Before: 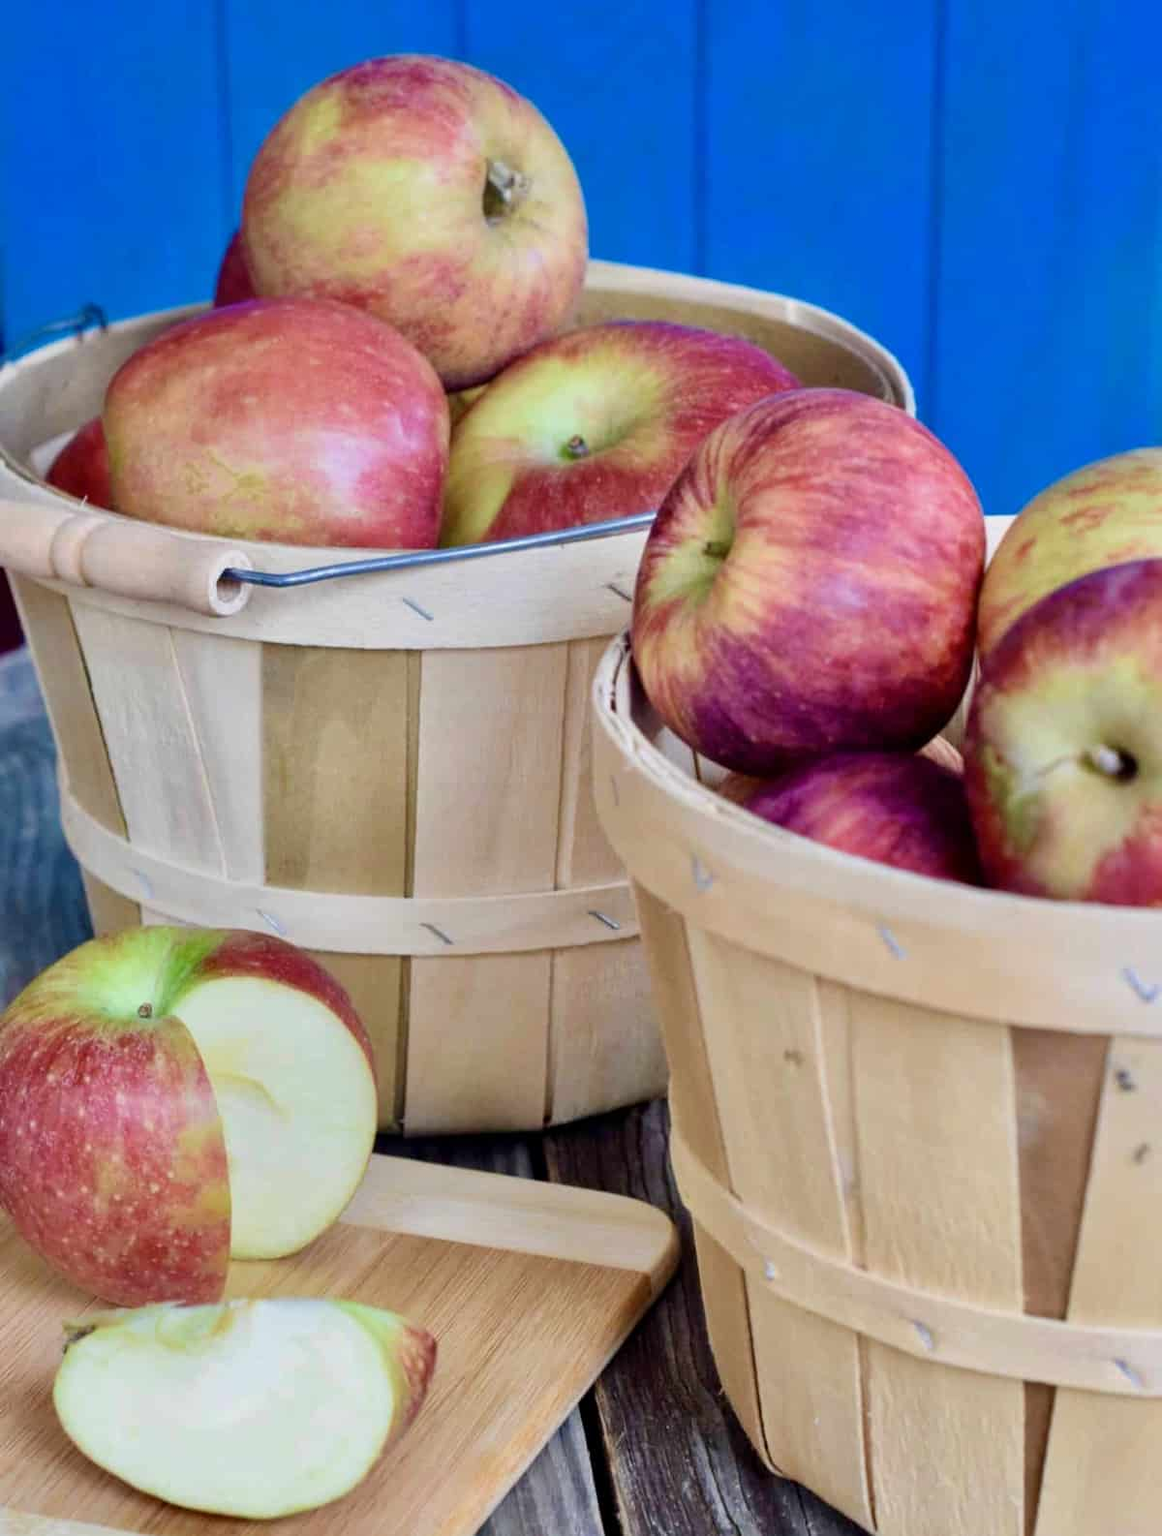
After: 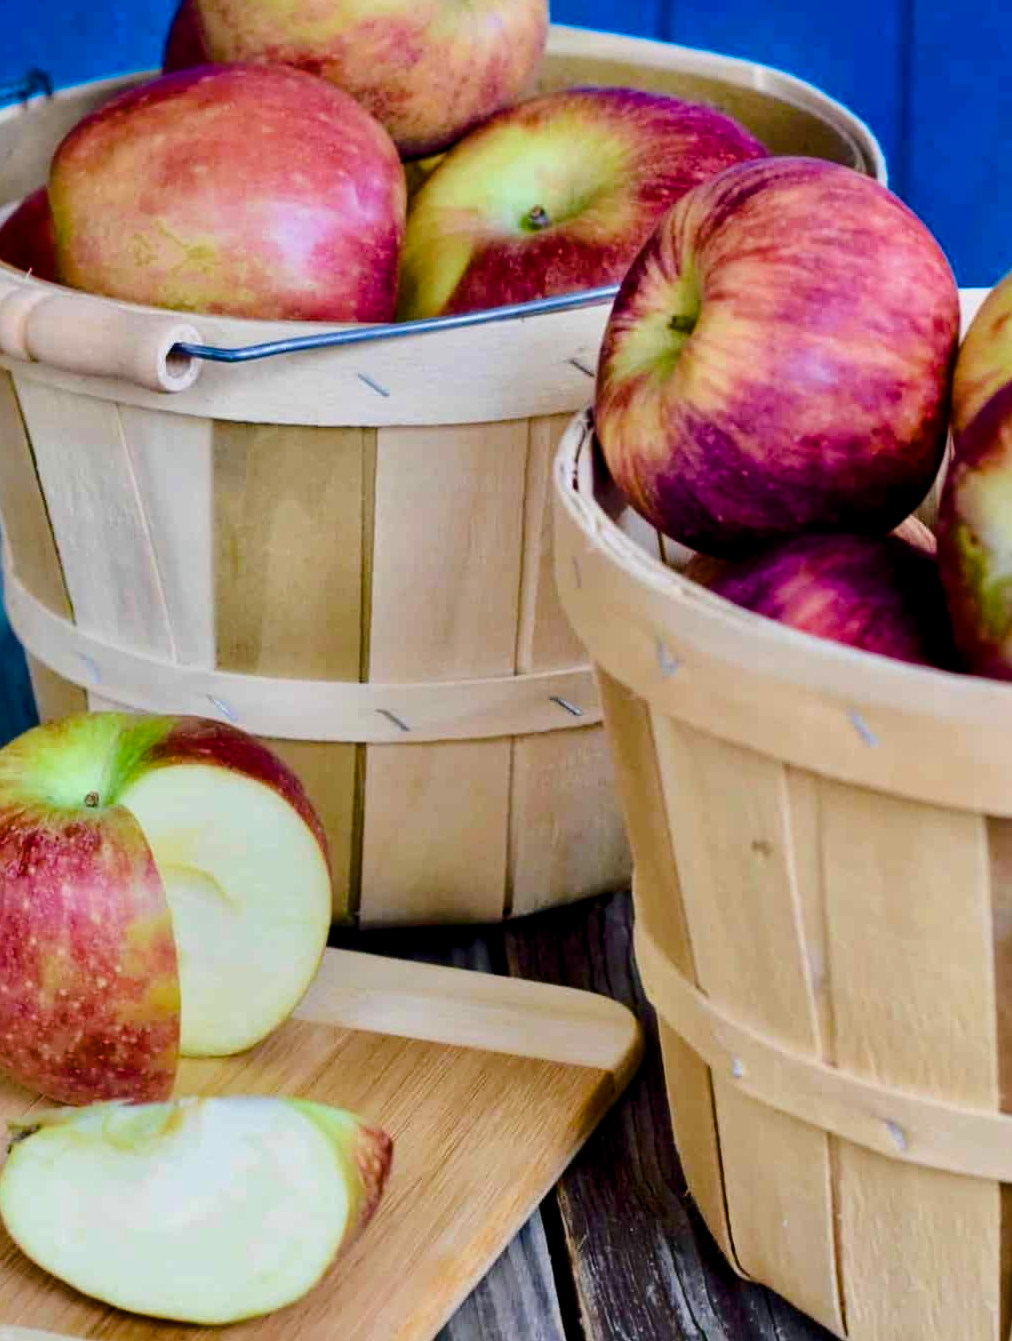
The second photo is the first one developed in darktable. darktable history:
contrast brightness saturation: saturation -0.087
base curve: curves: ch0 [(0, 0) (0.073, 0.04) (0.157, 0.139) (0.492, 0.492) (0.758, 0.758) (1, 1)]
color balance rgb: shadows lift › chroma 2.017%, shadows lift › hue 135.89°, global offset › luminance -0.37%, linear chroma grading › global chroma 8.952%, perceptual saturation grading › global saturation 20%, perceptual saturation grading › highlights -14.35%, perceptual saturation grading › shadows 50.022%, global vibrance 21.488%
crop and rotate: left 4.908%, top 15.442%, right 10.693%
